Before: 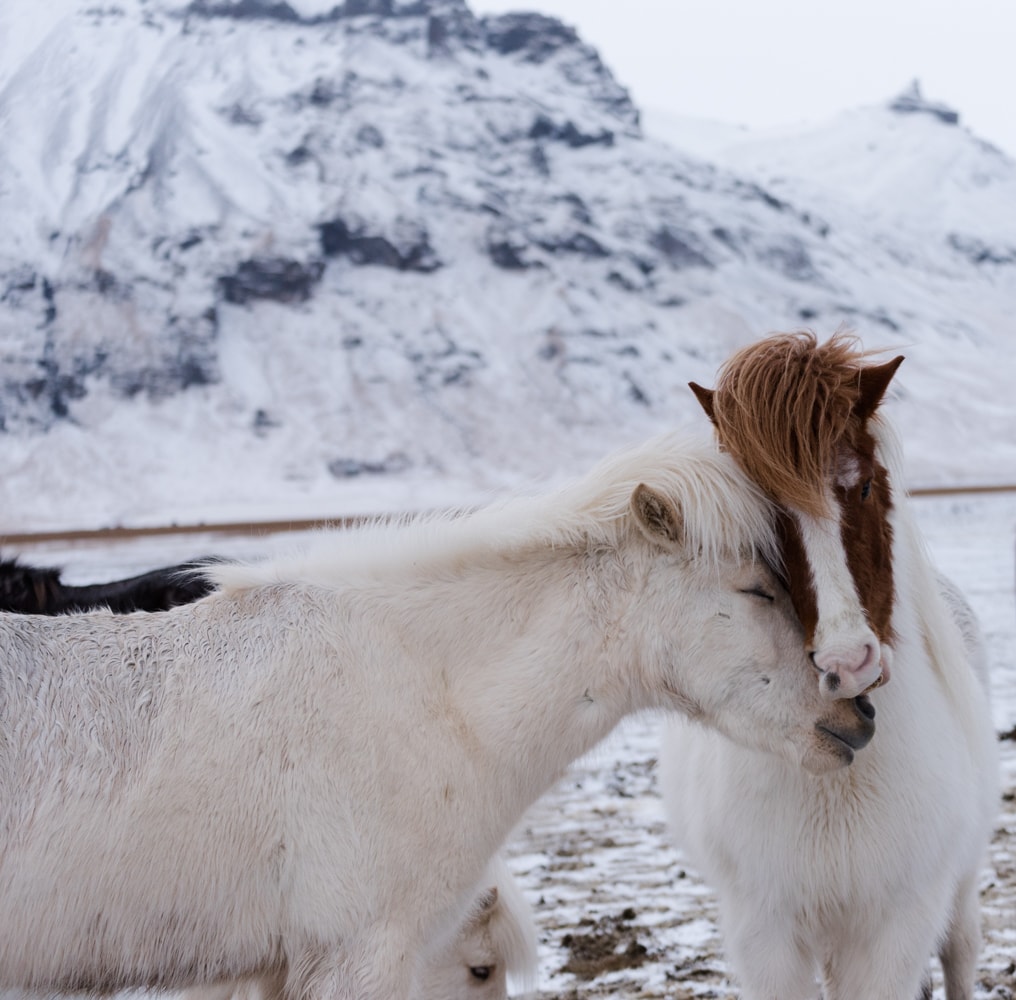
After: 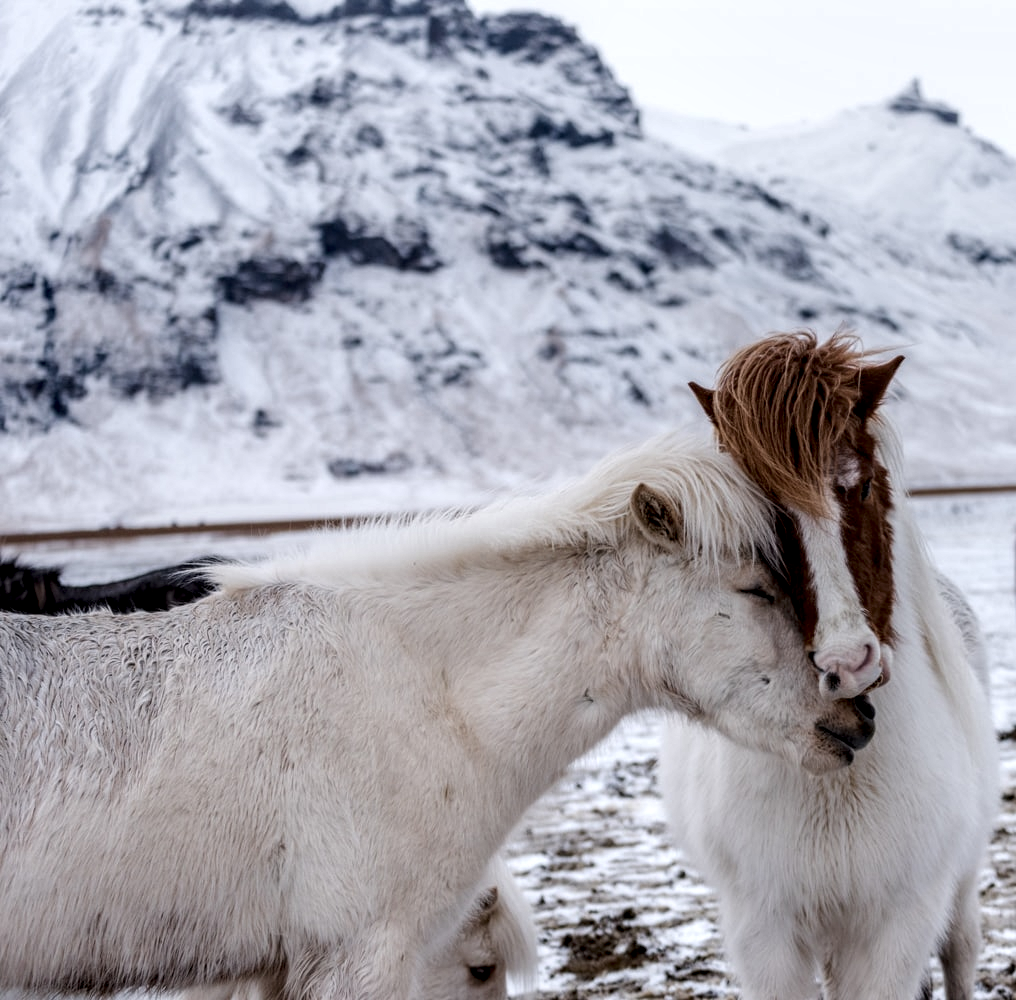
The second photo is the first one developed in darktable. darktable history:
local contrast: highlights 1%, shadows 5%, detail 182%
